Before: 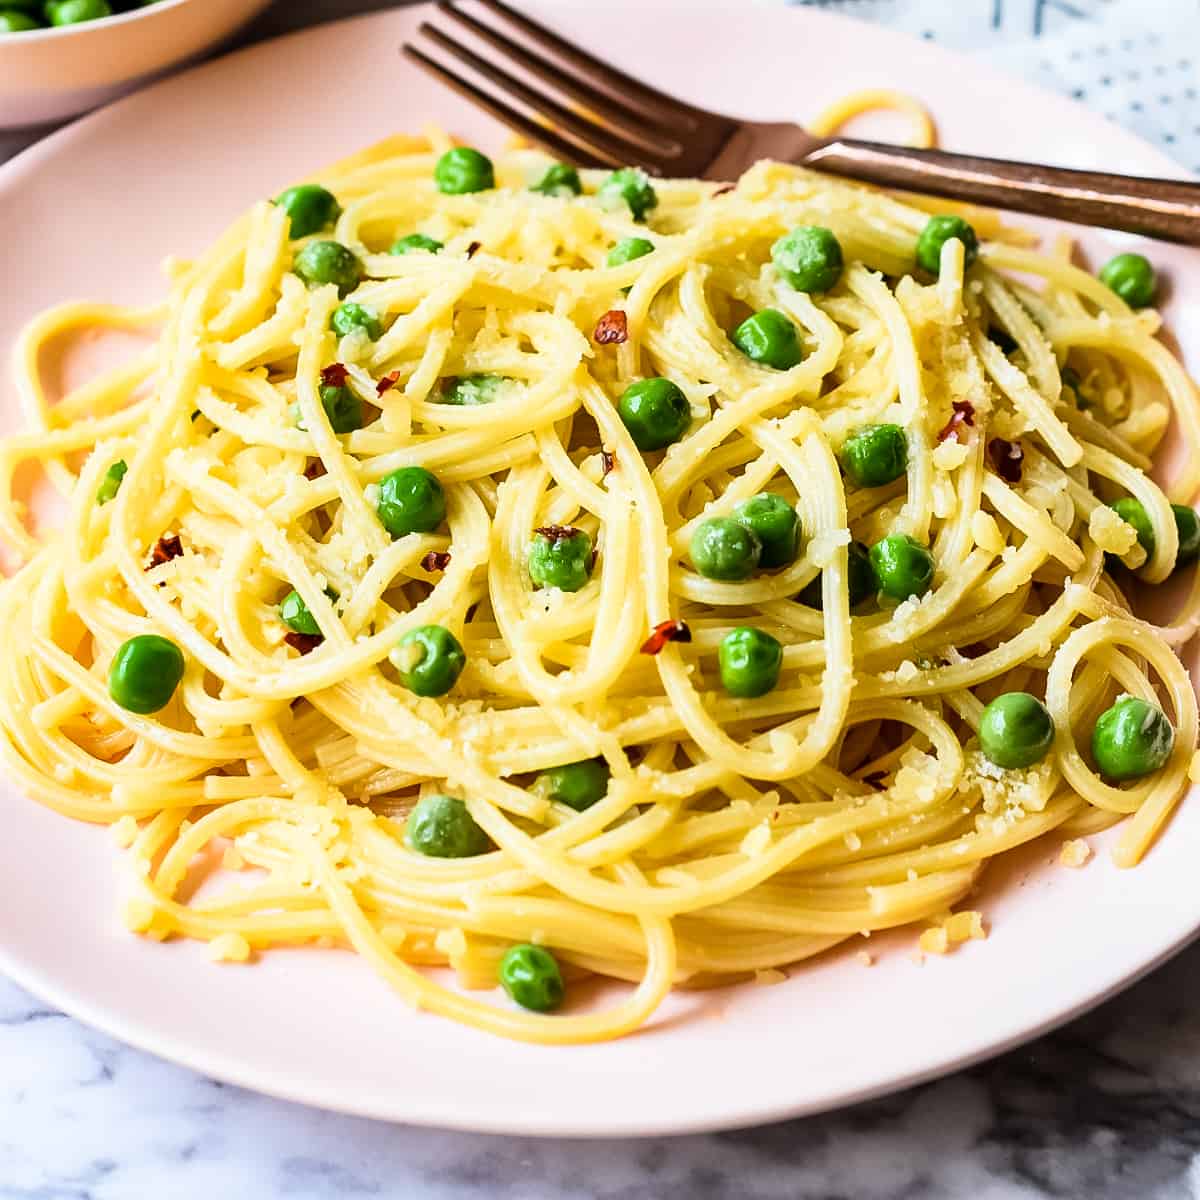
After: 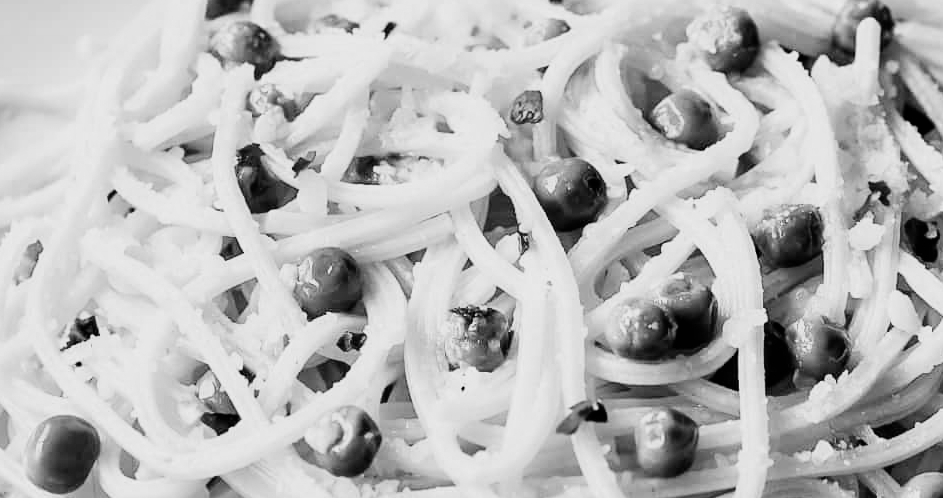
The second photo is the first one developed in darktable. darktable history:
filmic rgb: hardness 4.17, contrast 1.364, color science v6 (2022)
monochrome: a -6.99, b 35.61, size 1.4
crop: left 7.036%, top 18.398%, right 14.379%, bottom 40.043%
